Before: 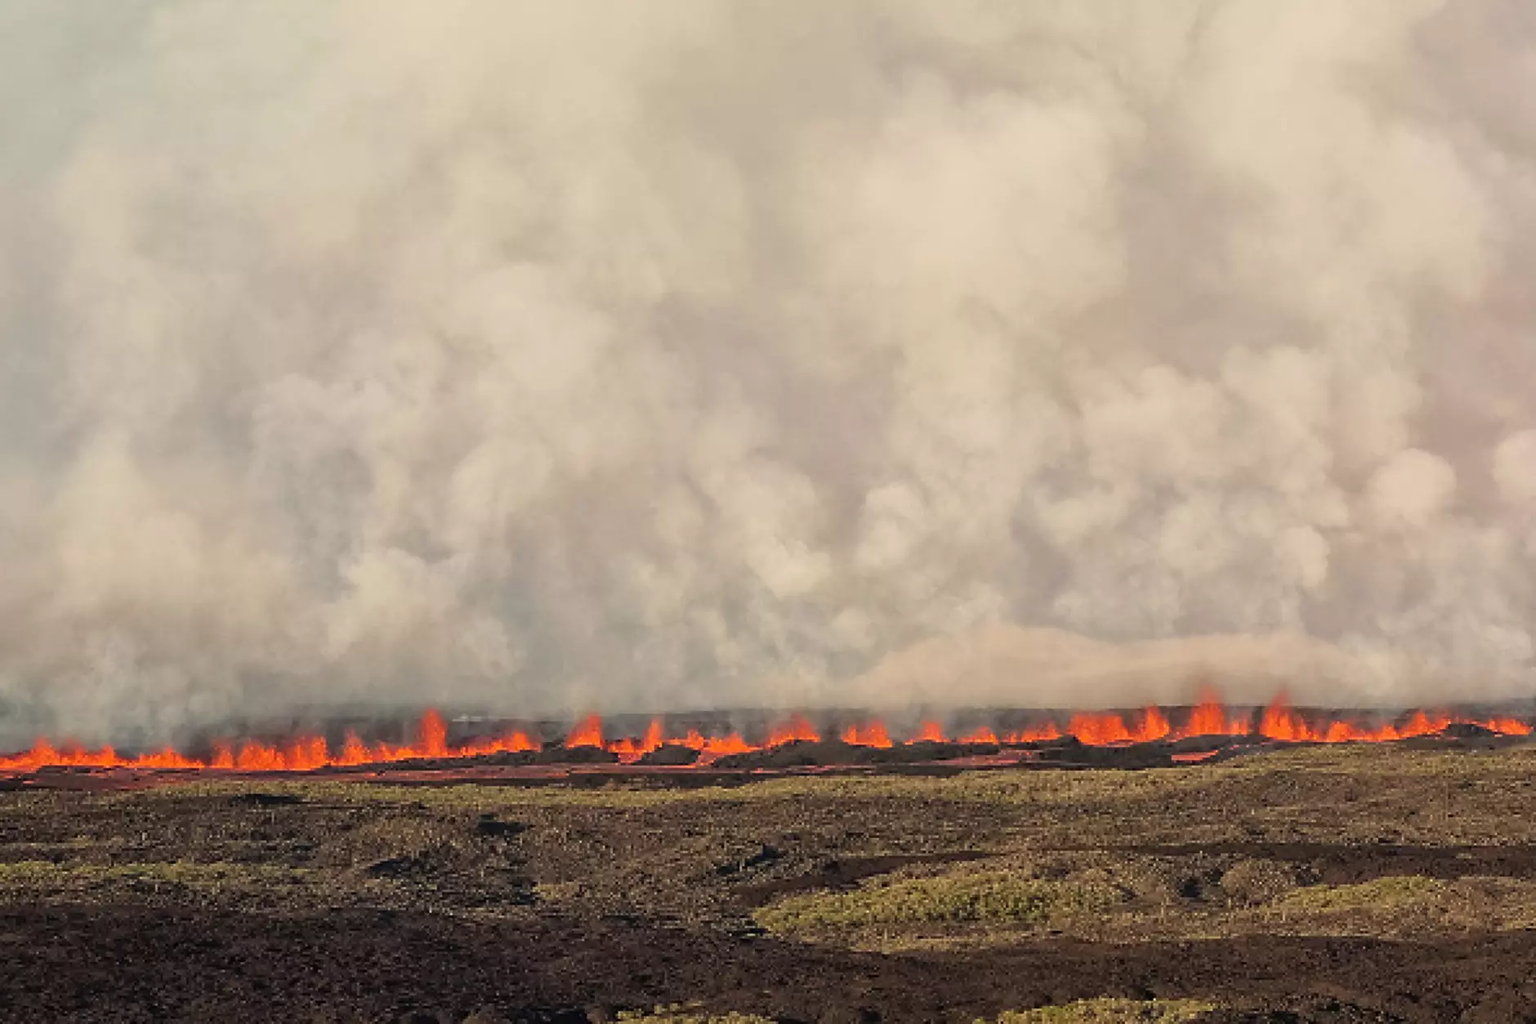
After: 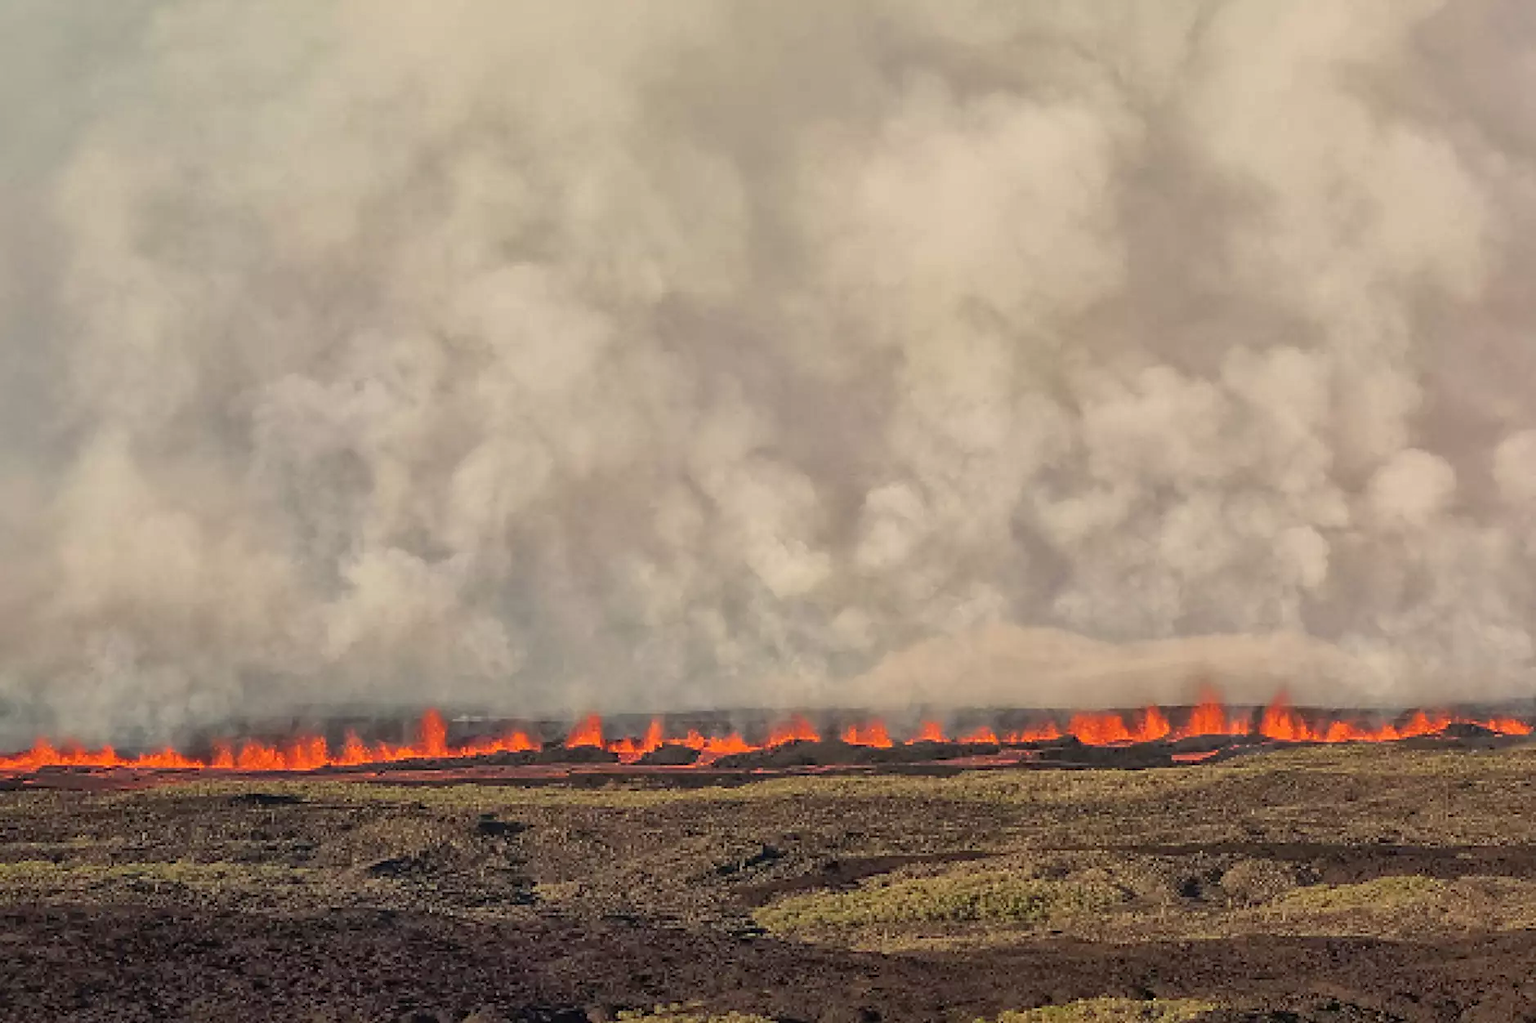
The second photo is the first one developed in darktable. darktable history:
local contrast: highlights 100%, shadows 100%, detail 120%, midtone range 0.2
shadows and highlights: on, module defaults
